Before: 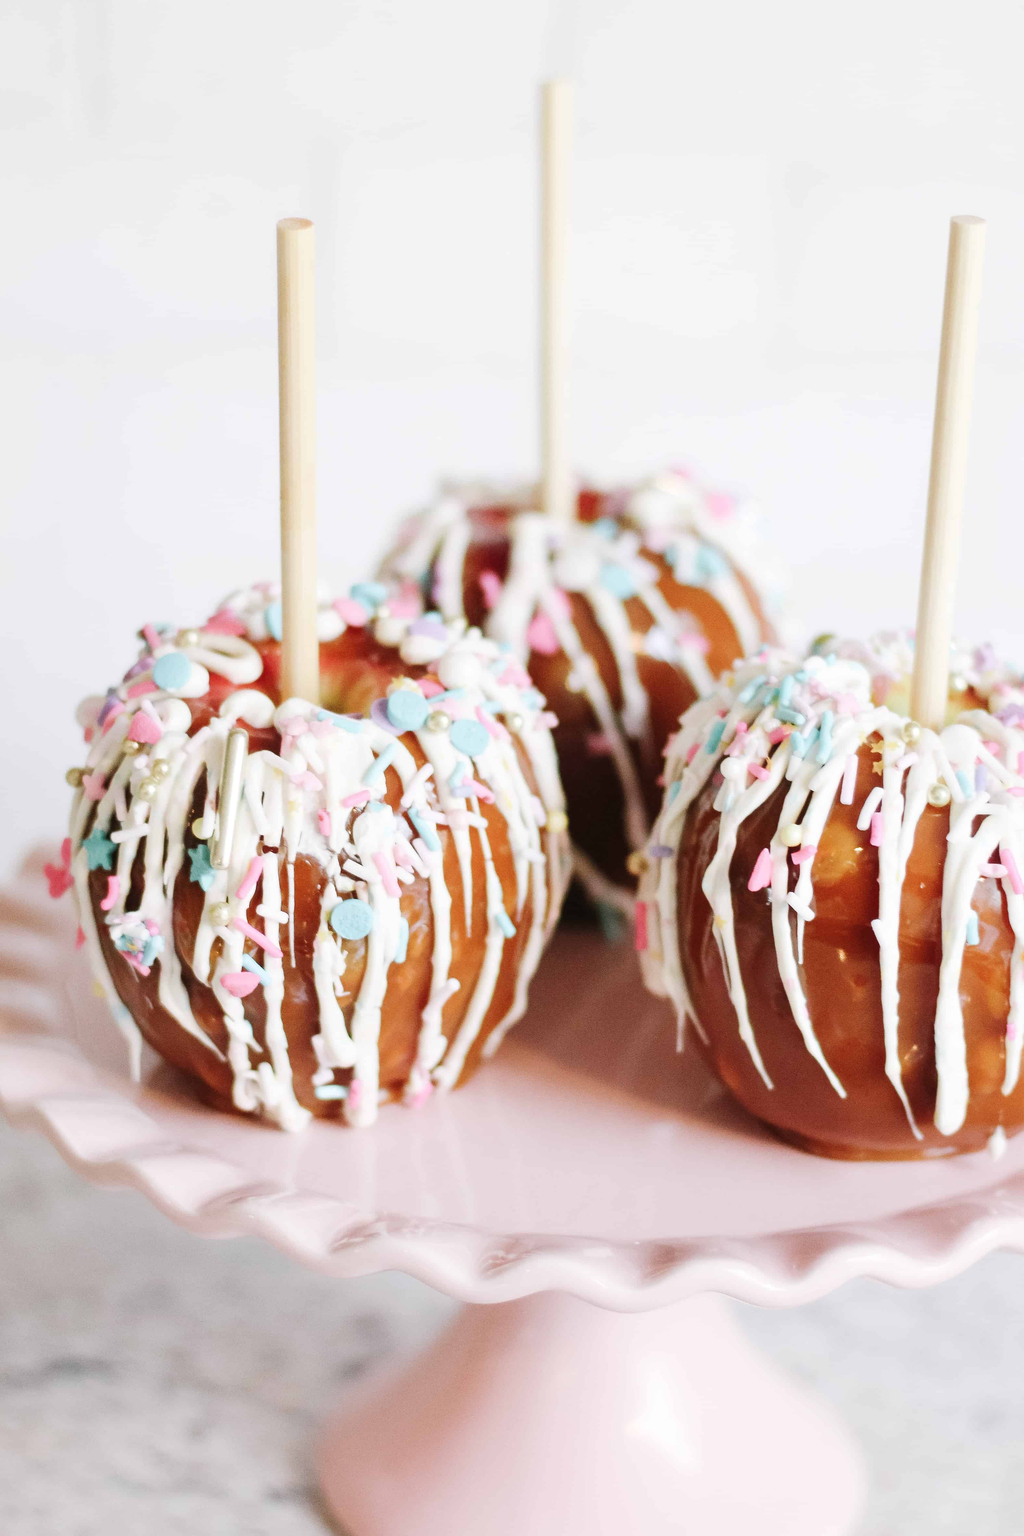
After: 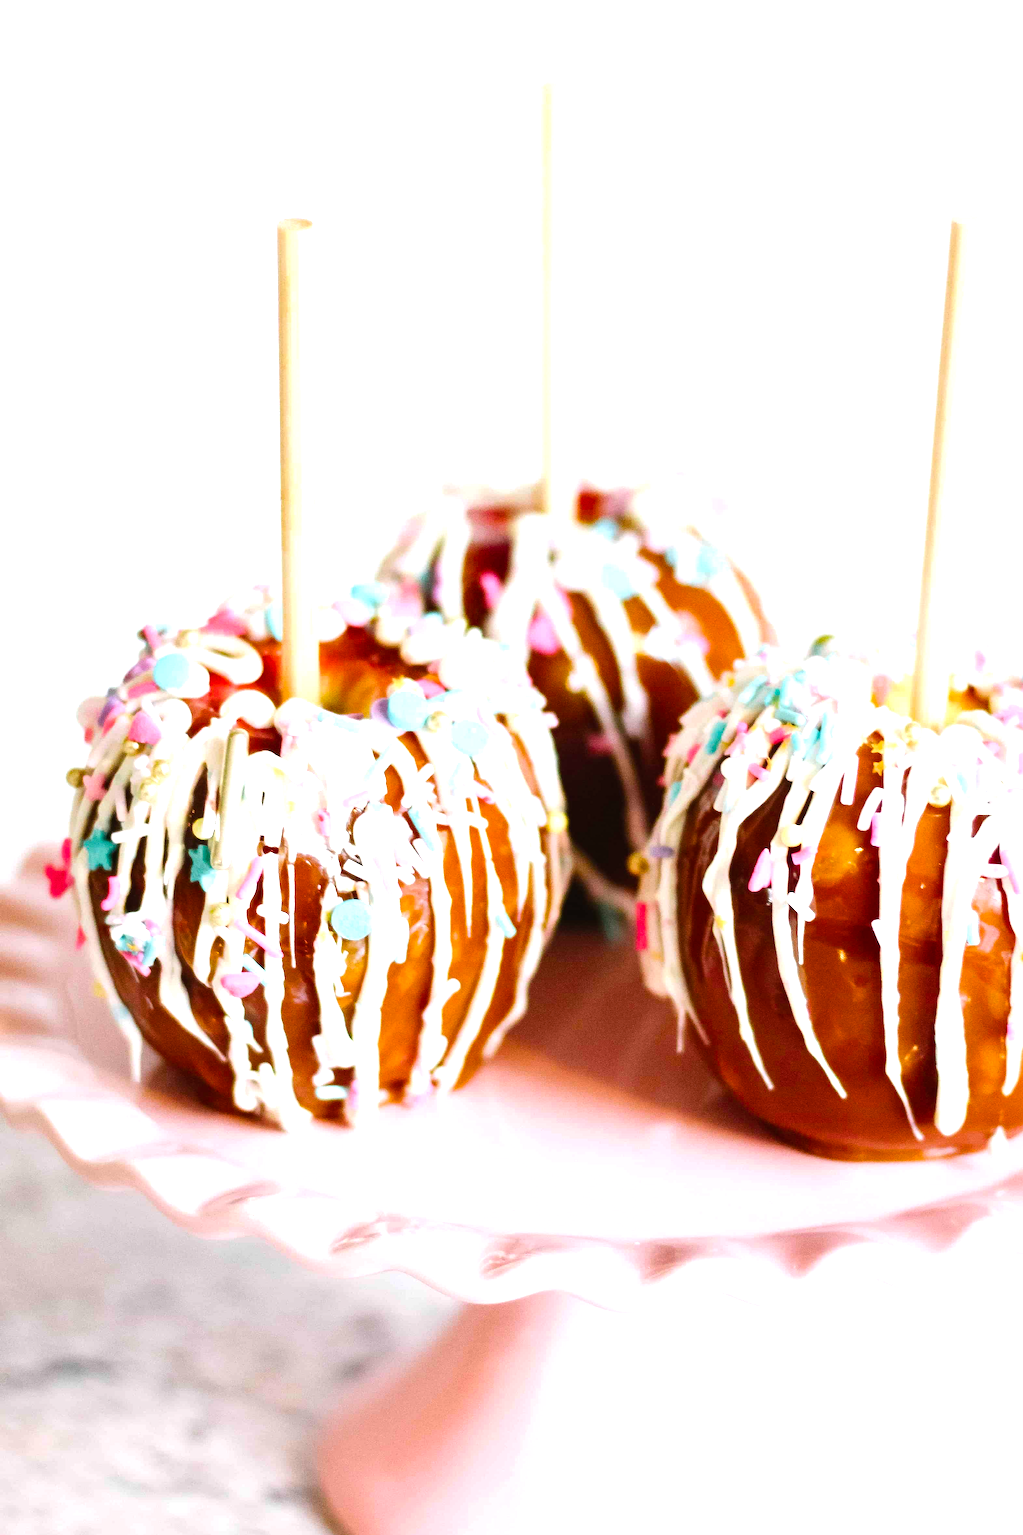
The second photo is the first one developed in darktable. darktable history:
color balance rgb: power › luminance -14.975%, global offset › luminance 0.216%, global offset › hue 171.13°, linear chroma grading › global chroma 10.513%, perceptual saturation grading › global saturation 29.646%, perceptual brilliance grading › global brilliance 19.361%
